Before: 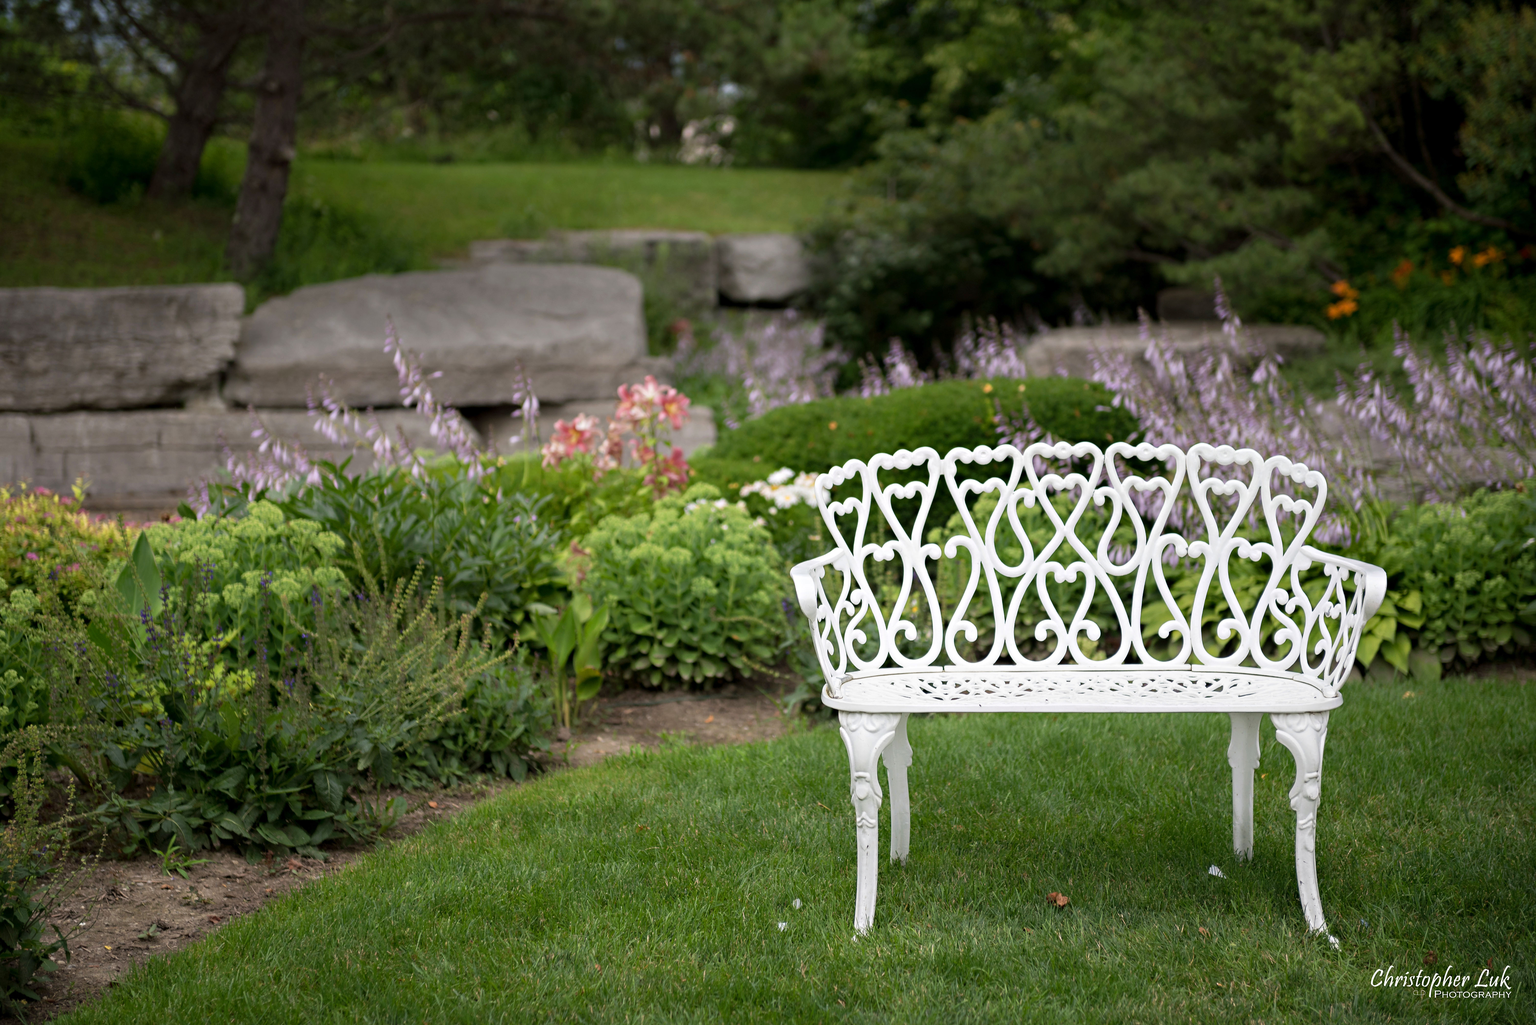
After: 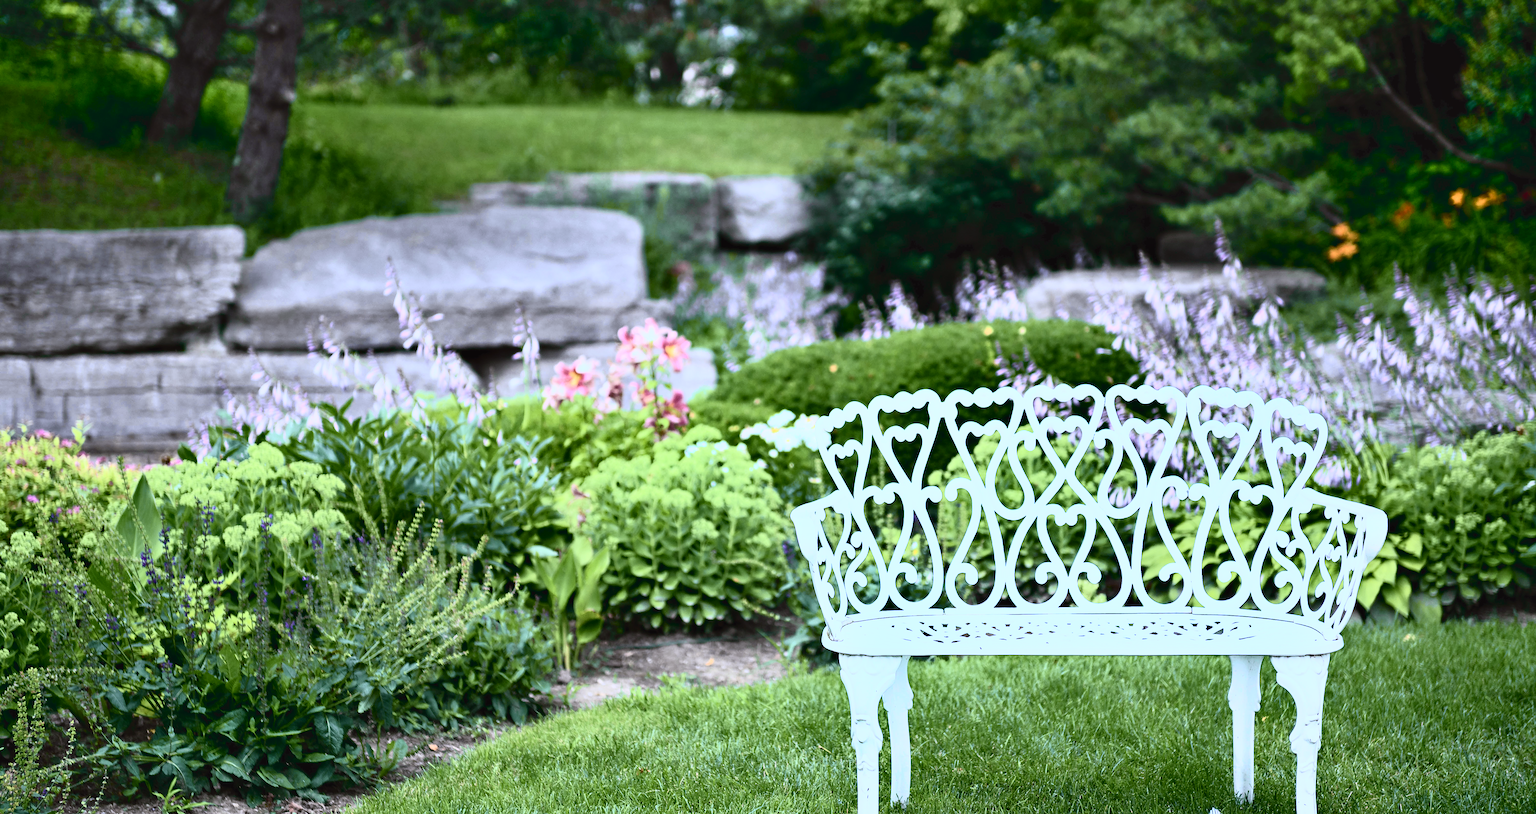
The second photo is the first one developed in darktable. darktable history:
tone curve: curves: ch0 [(0, 0.023) (0.137, 0.069) (0.249, 0.163) (0.487, 0.491) (0.778, 0.858) (0.896, 0.94) (1, 0.988)]; ch1 [(0, 0) (0.396, 0.369) (0.483, 0.459) (0.498, 0.5) (0.515, 0.517) (0.562, 0.6) (0.611, 0.667) (0.692, 0.744) (0.798, 0.863) (1, 1)]; ch2 [(0, 0) (0.426, 0.398) (0.483, 0.481) (0.503, 0.503) (0.526, 0.527) (0.549, 0.59) (0.62, 0.666) (0.705, 0.755) (0.985, 0.966)], color space Lab, independent channels
crop and rotate: top 5.667%, bottom 14.937%
shadows and highlights: radius 133.83, soften with gaussian
contrast brightness saturation: contrast 0.43, brightness 0.56, saturation -0.19
sharpen: on, module defaults
white balance: red 0.871, blue 1.249
